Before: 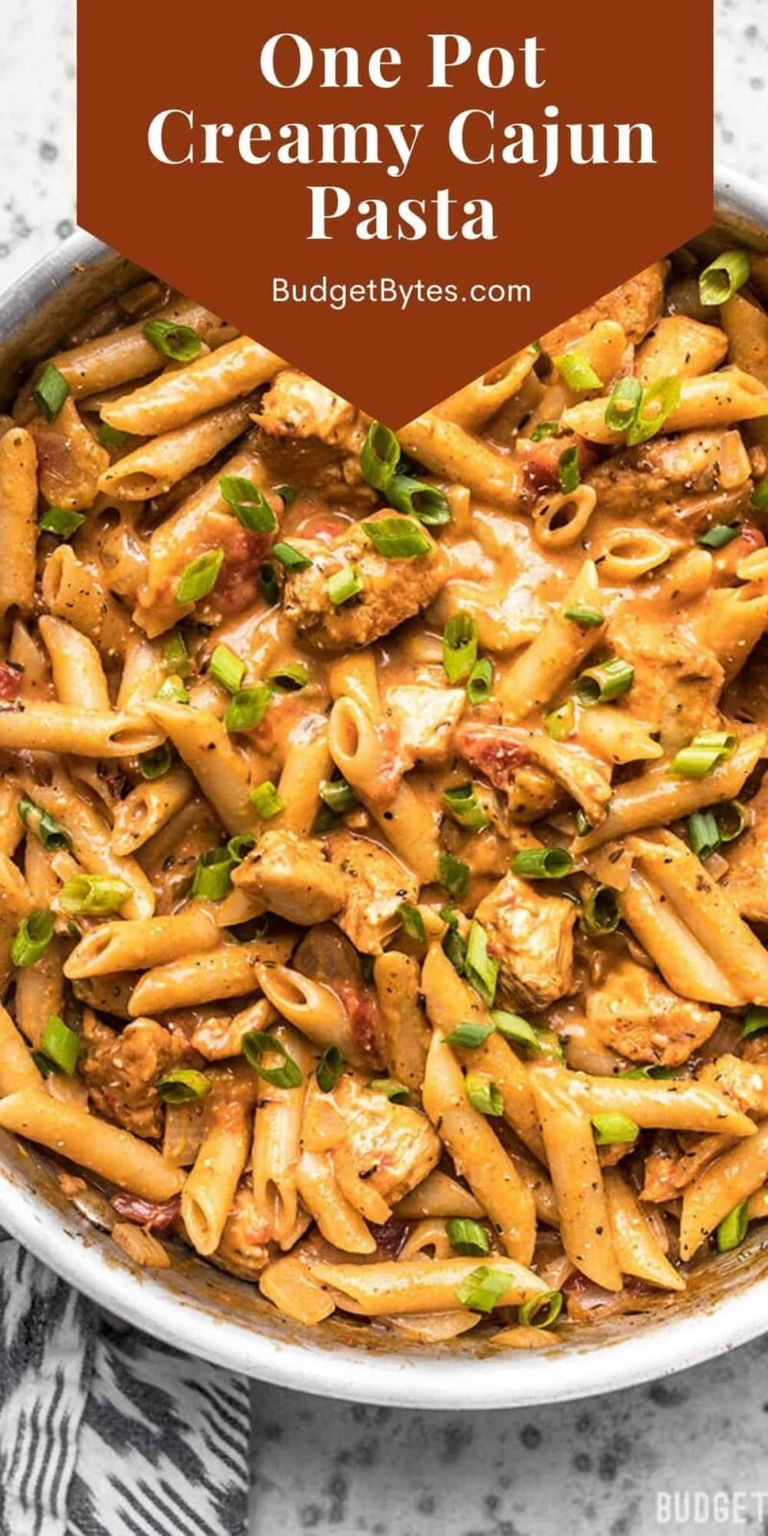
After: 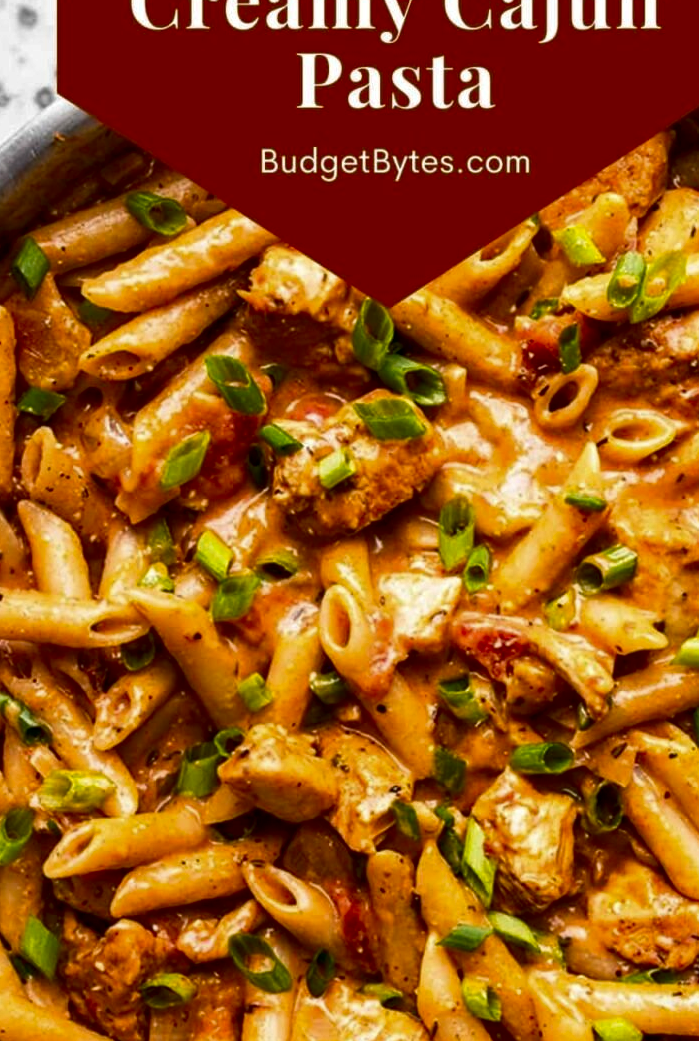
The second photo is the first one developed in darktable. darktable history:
contrast brightness saturation: brightness -0.252, saturation 0.199
crop: left 2.992%, top 8.841%, right 9.611%, bottom 26.061%
exposure: black level correction 0.004, exposure 0.017 EV, compensate highlight preservation false
